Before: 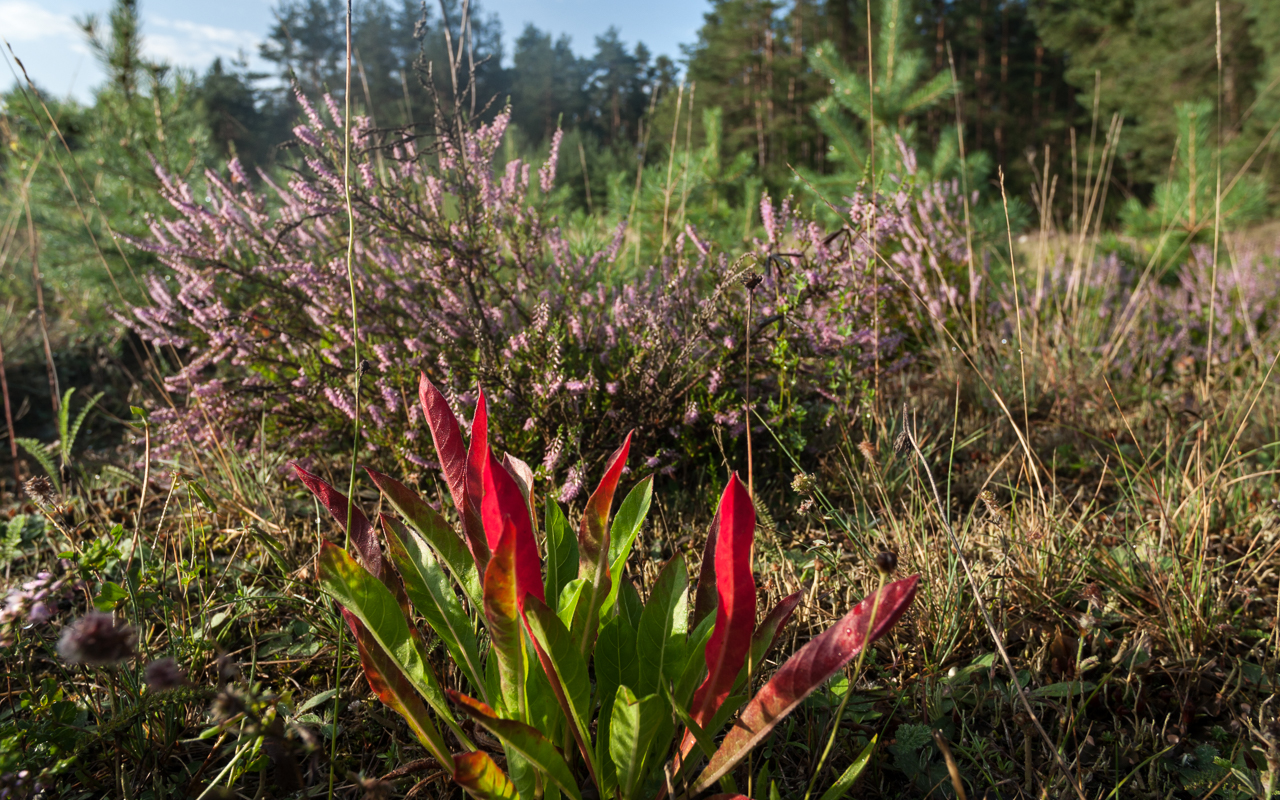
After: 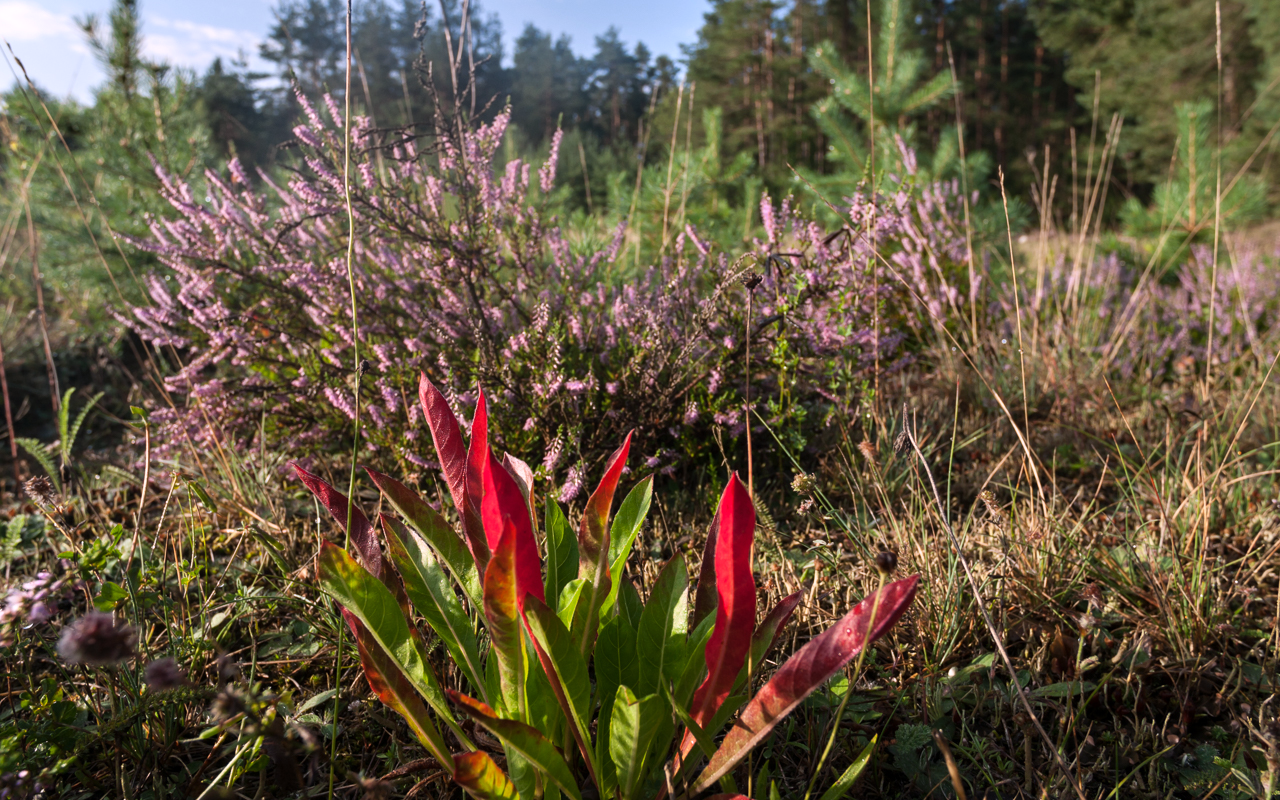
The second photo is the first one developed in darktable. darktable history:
white balance: red 1.05, blue 1.072
tone equalizer: on, module defaults
